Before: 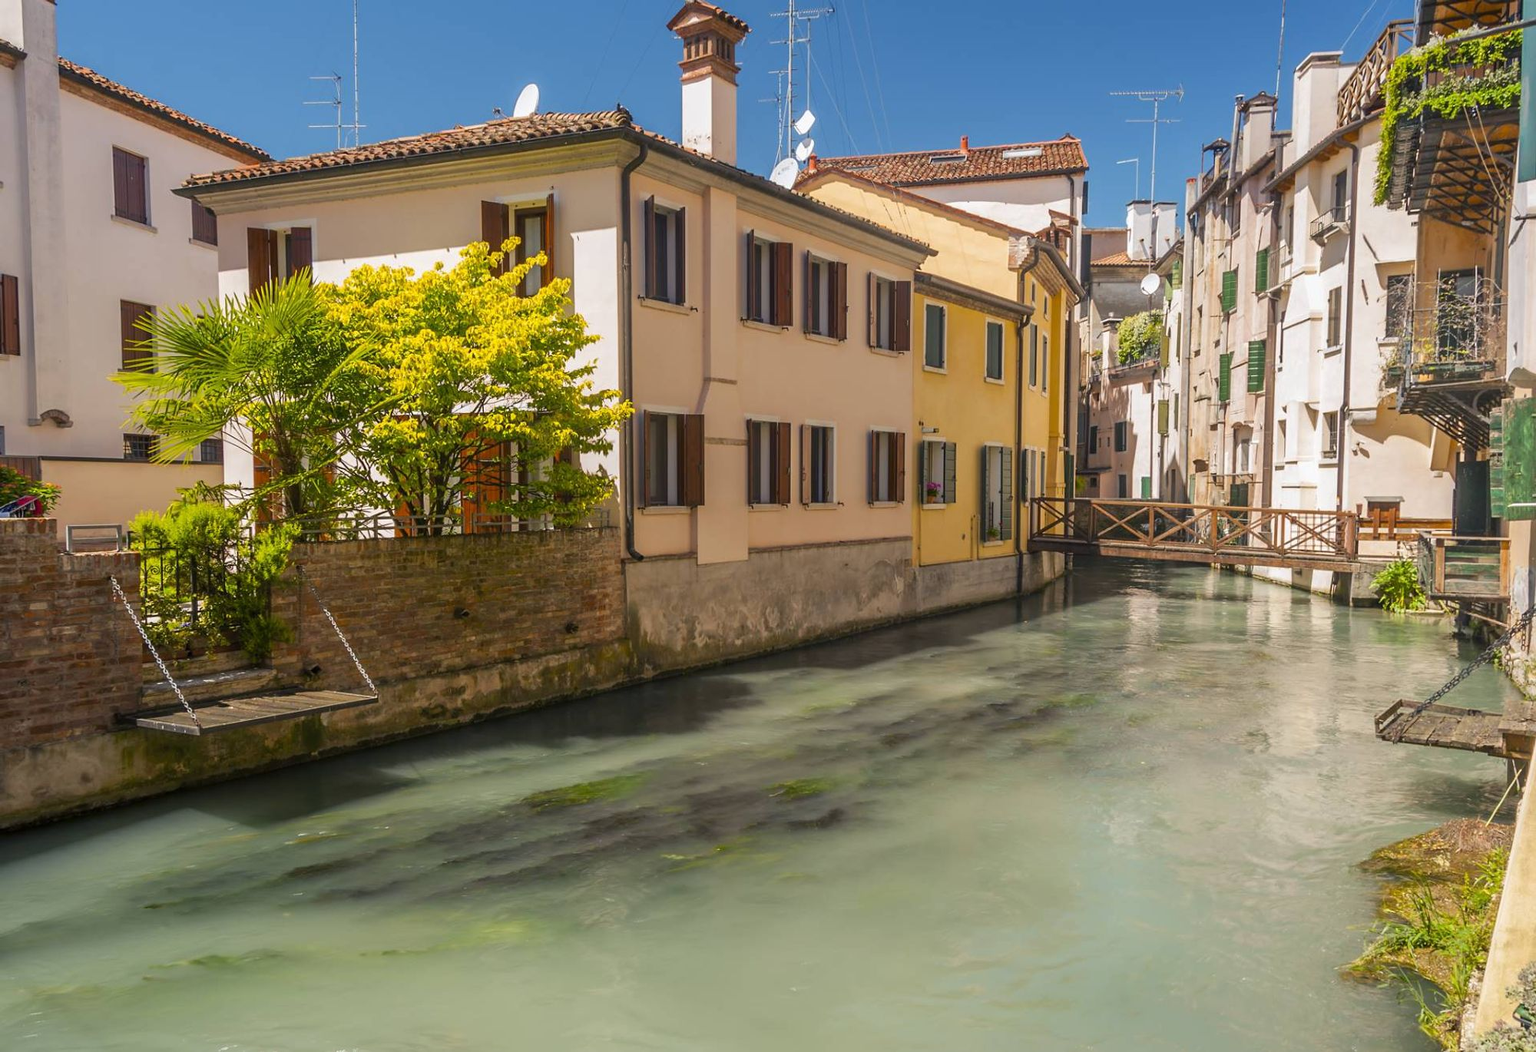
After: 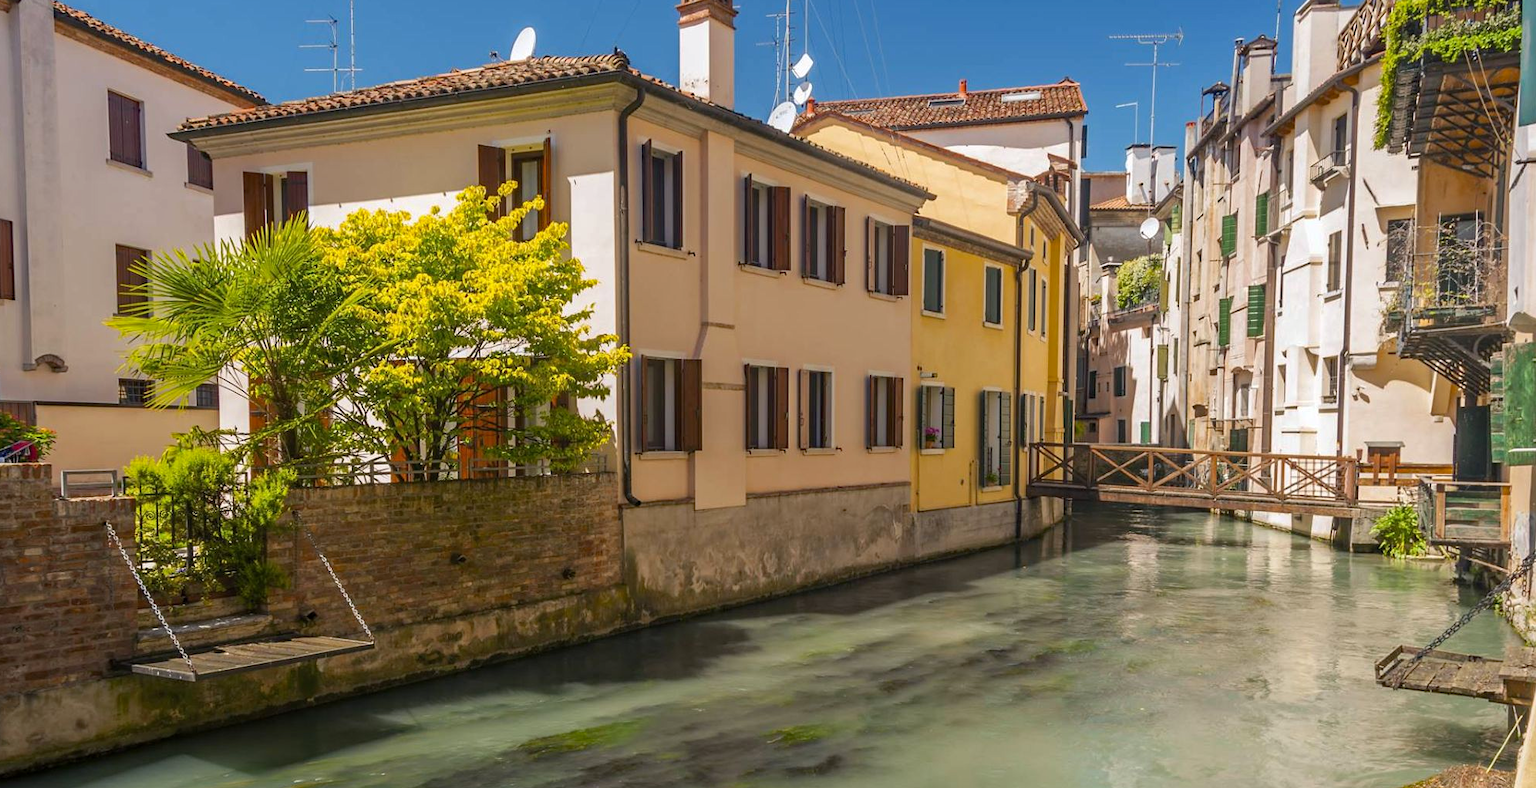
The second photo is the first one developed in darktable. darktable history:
crop: left 0.387%, top 5.469%, bottom 19.809%
haze removal: compatibility mode true, adaptive false
